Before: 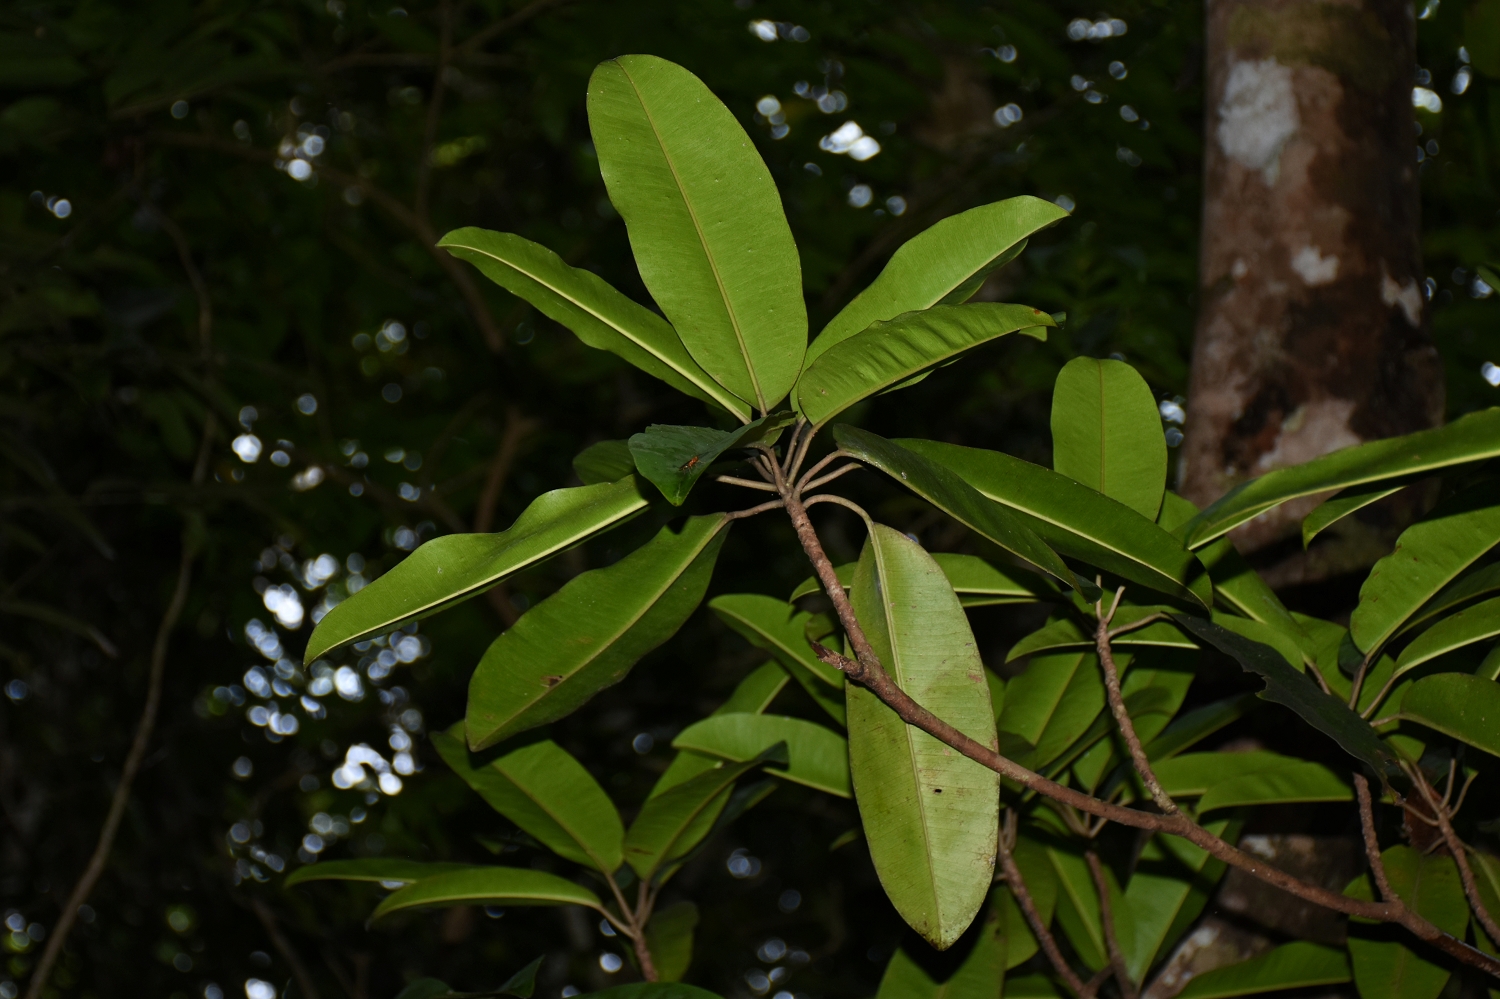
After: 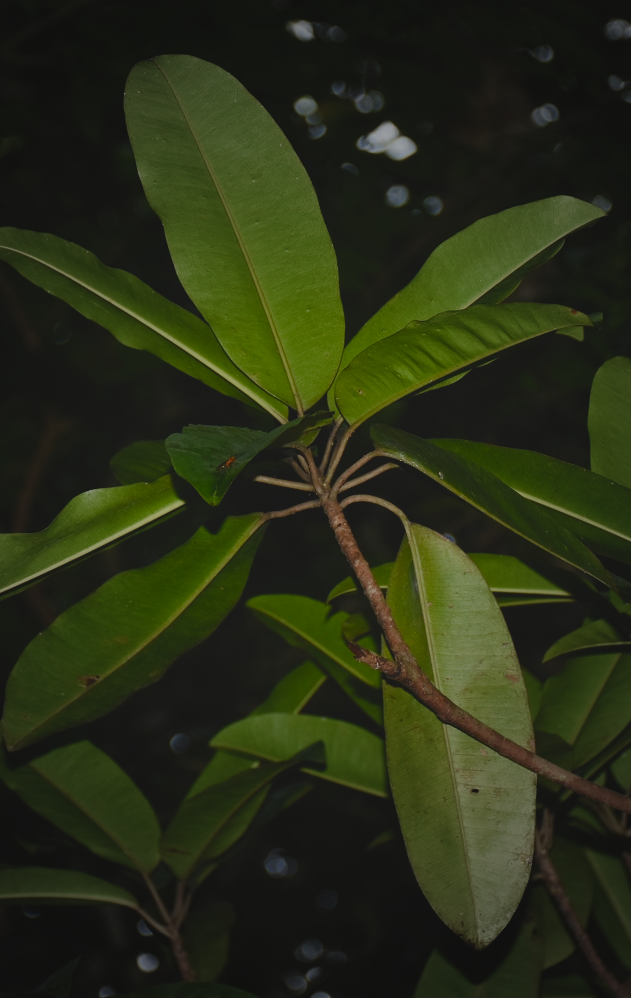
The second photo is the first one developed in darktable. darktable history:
crop: left 30.902%, right 26.978%
color balance rgb: shadows lift › hue 85.98°, linear chroma grading › shadows -2.024%, linear chroma grading › highlights -14.647%, linear chroma grading › global chroma -9.85%, linear chroma grading › mid-tones -10.122%, perceptual saturation grading › global saturation 13.841%, perceptual saturation grading › highlights -30.742%, perceptual saturation grading › shadows 51.326%, perceptual brilliance grading › mid-tones 10.481%, perceptual brilliance grading › shadows 14.565%, global vibrance 20%
exposure: black level correction -0.017, exposure -1.085 EV, compensate highlight preservation false
vignetting: fall-off start 33.95%, fall-off radius 64.88%, width/height ratio 0.951
